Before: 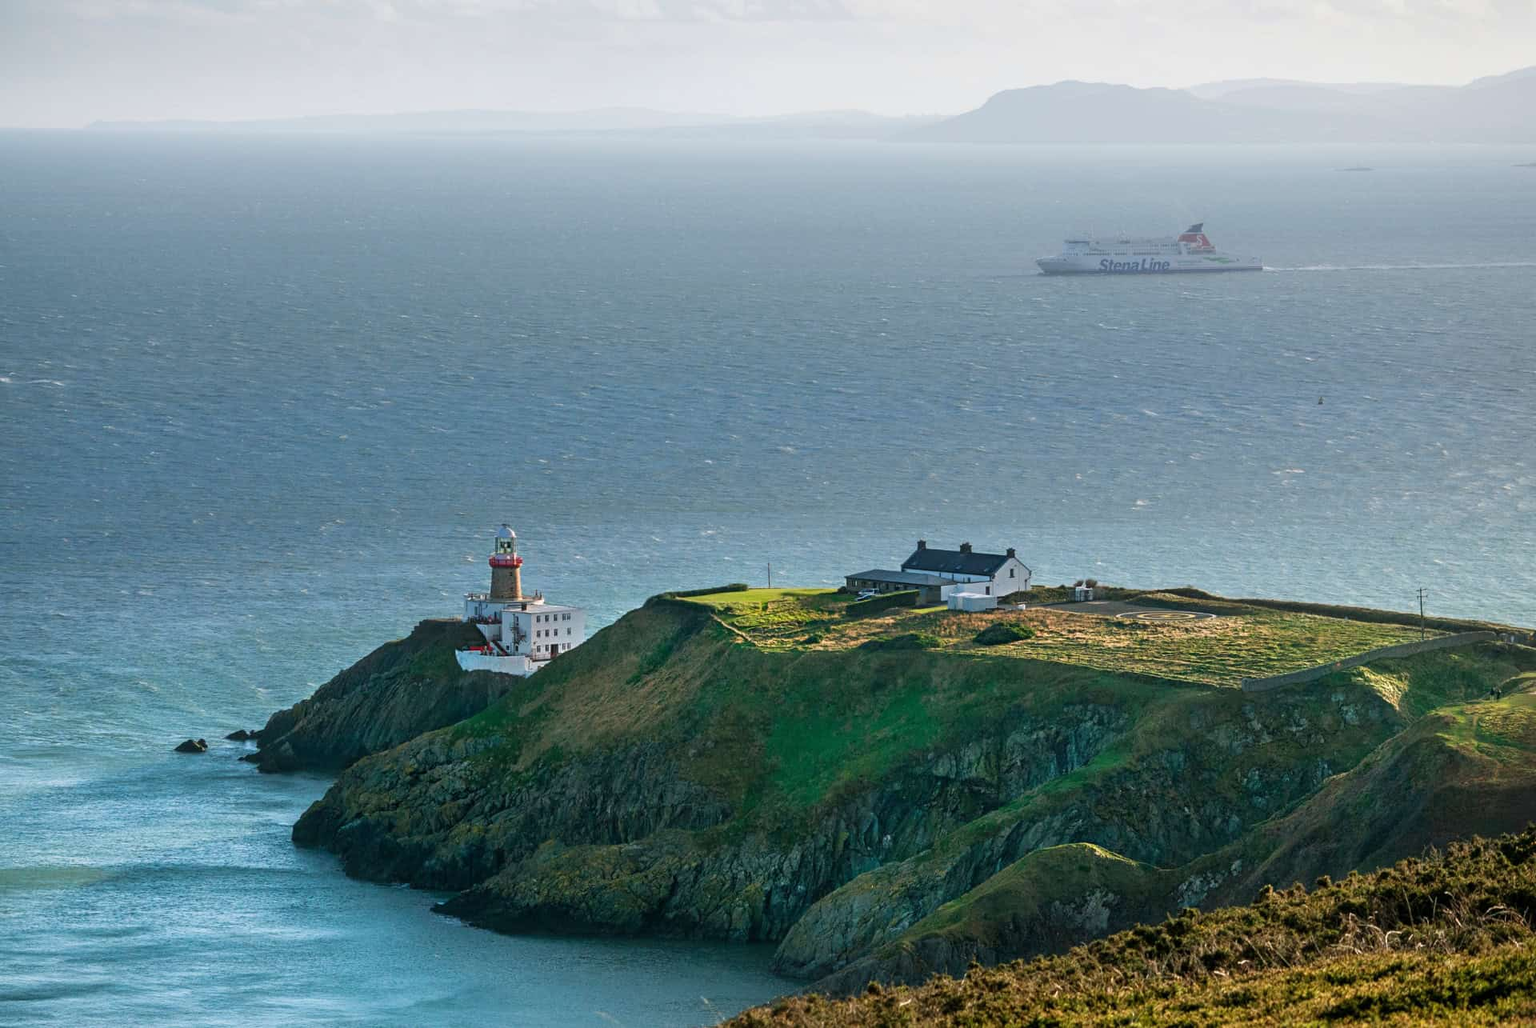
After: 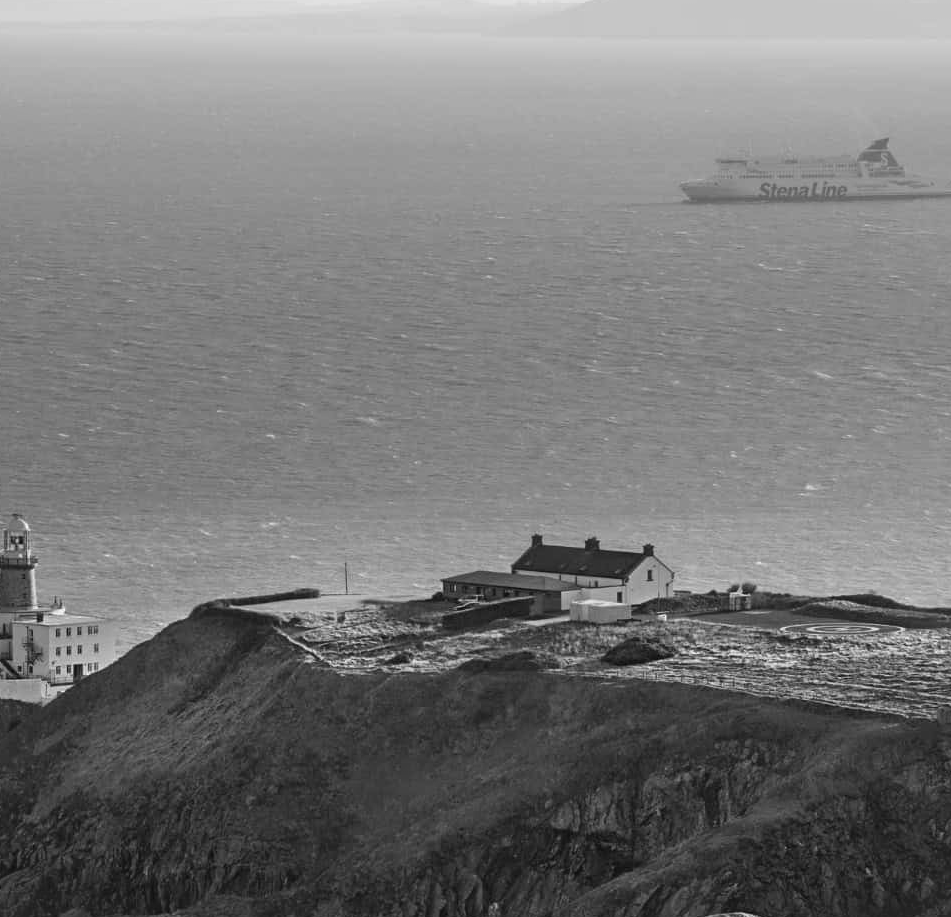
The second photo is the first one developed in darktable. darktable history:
monochrome: a 32, b 64, size 2.3
shadows and highlights: shadows 62.66, white point adjustment 0.37, highlights -34.44, compress 83.82%
crop: left 32.075%, top 10.976%, right 18.355%, bottom 17.596%
